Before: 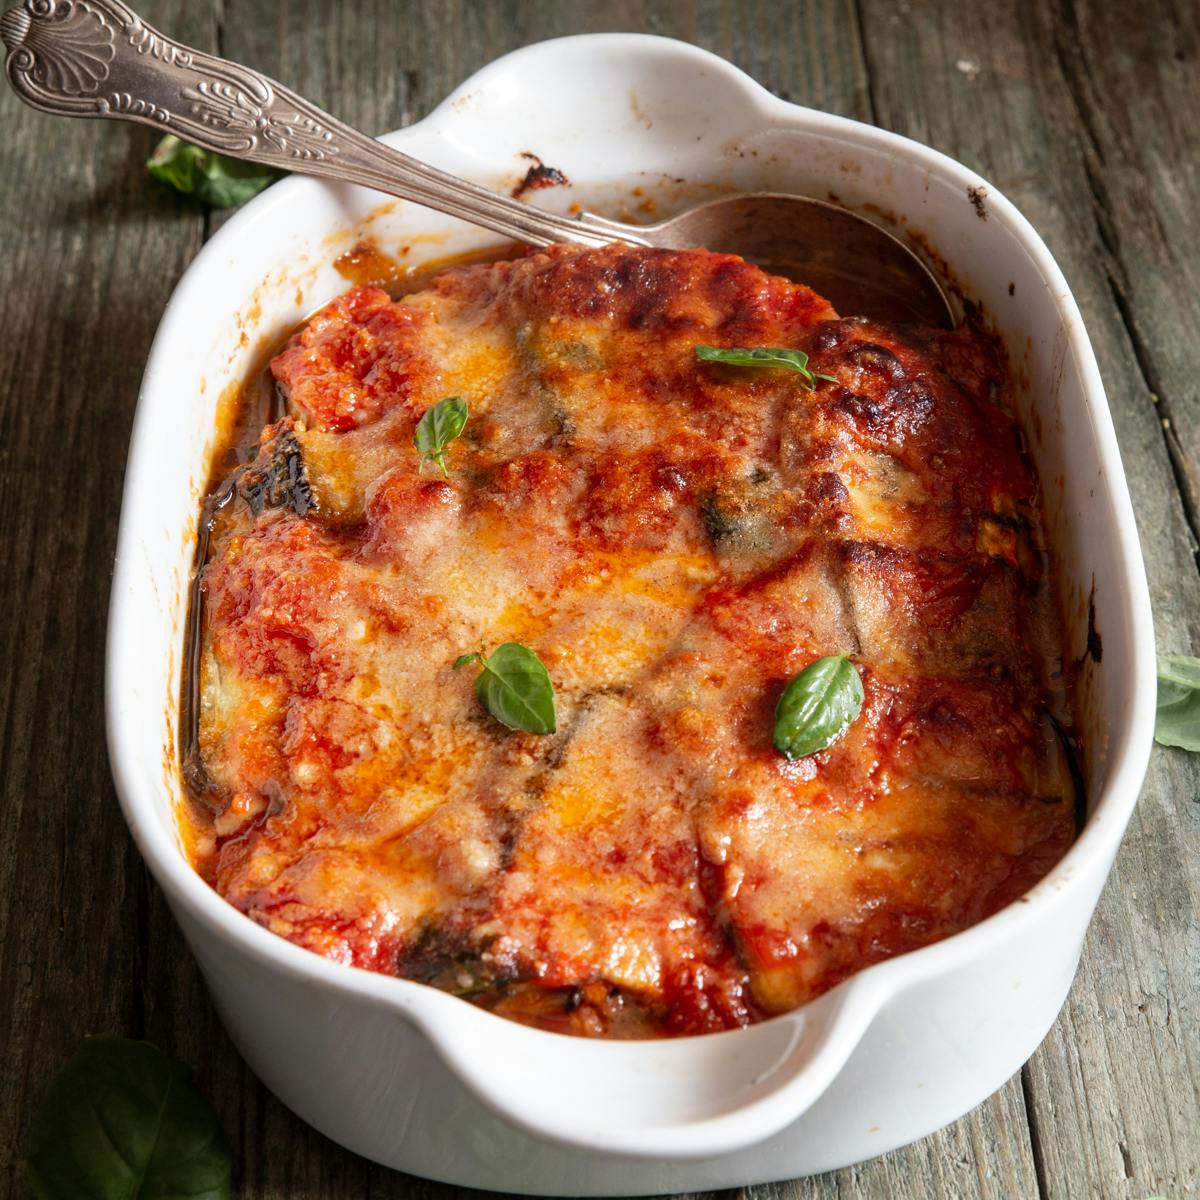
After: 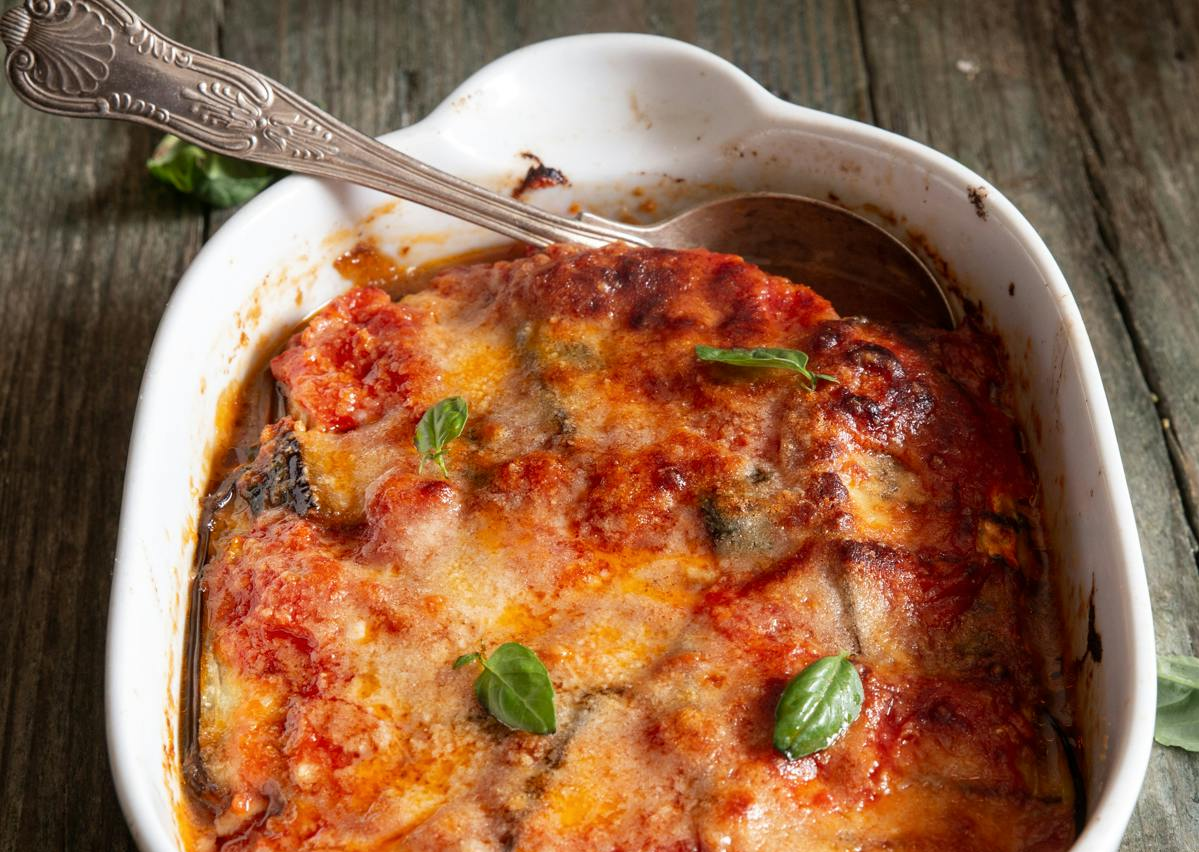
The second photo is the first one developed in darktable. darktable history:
crop: right 0.001%, bottom 28.943%
color calibration: illuminant same as pipeline (D50), adaptation none (bypass), x 0.332, y 0.335, temperature 5006.21 K
